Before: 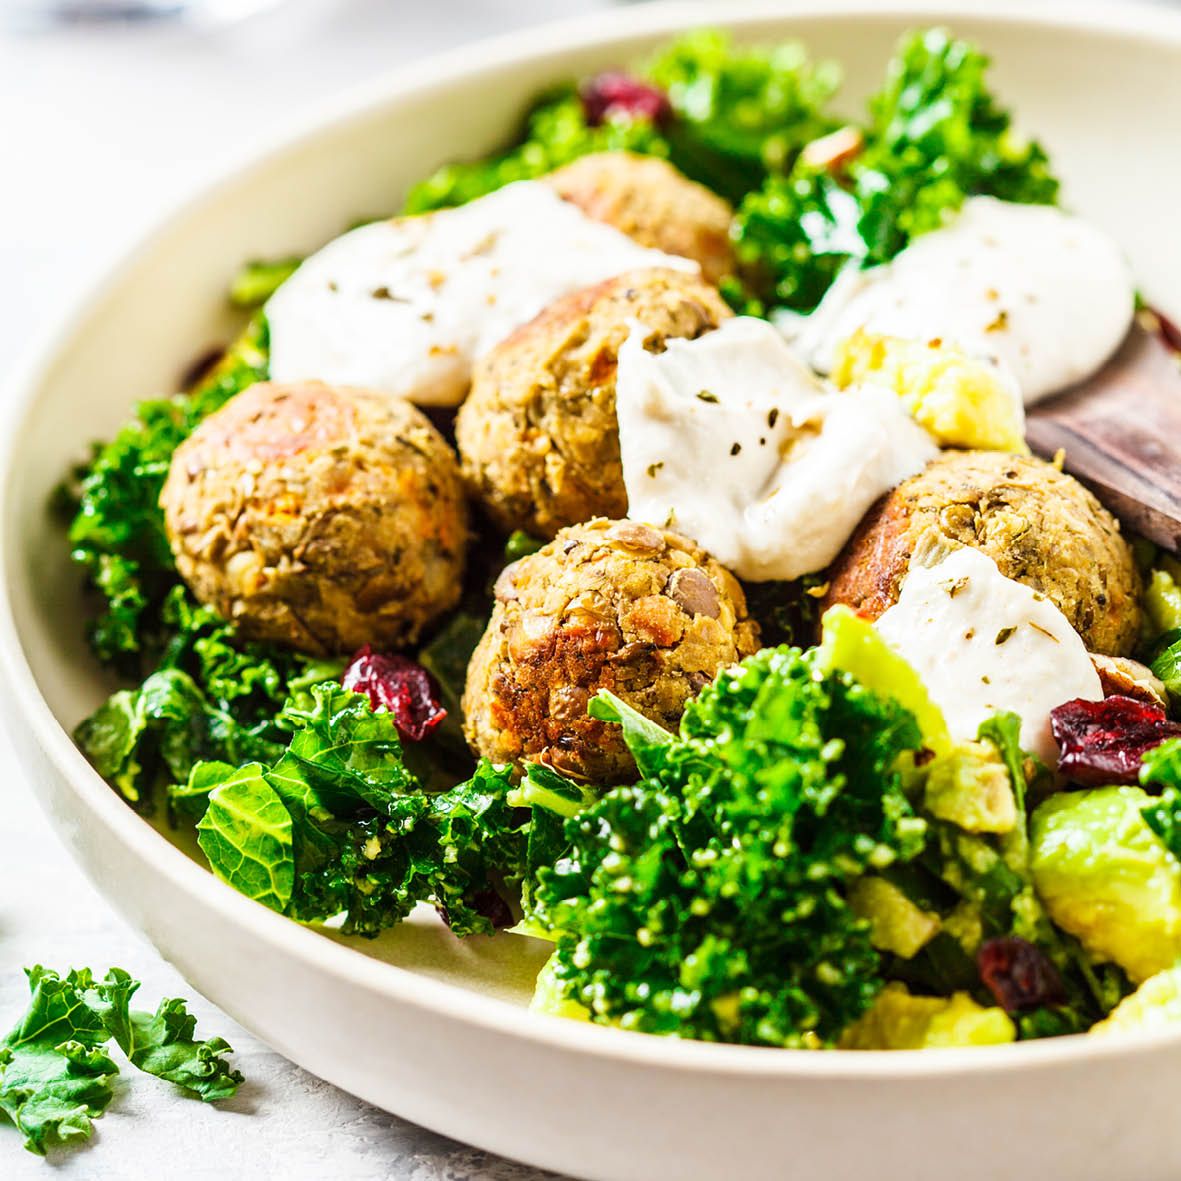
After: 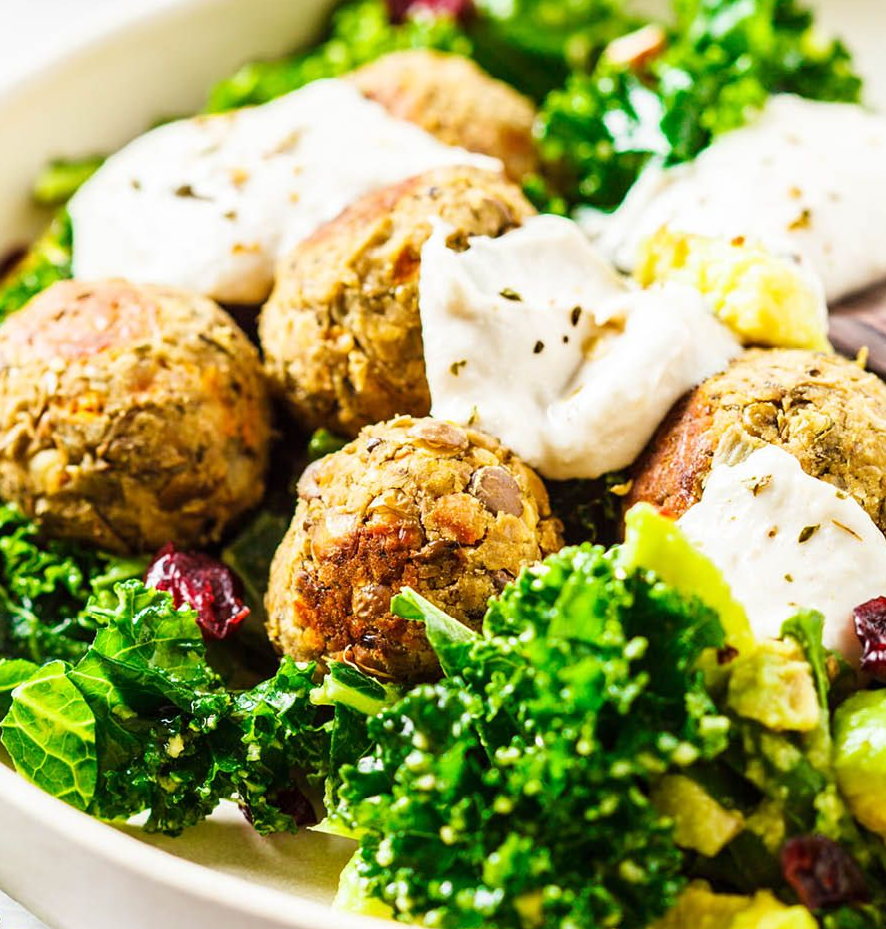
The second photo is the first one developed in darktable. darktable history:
crop: left 16.757%, top 8.641%, right 8.222%, bottom 12.681%
